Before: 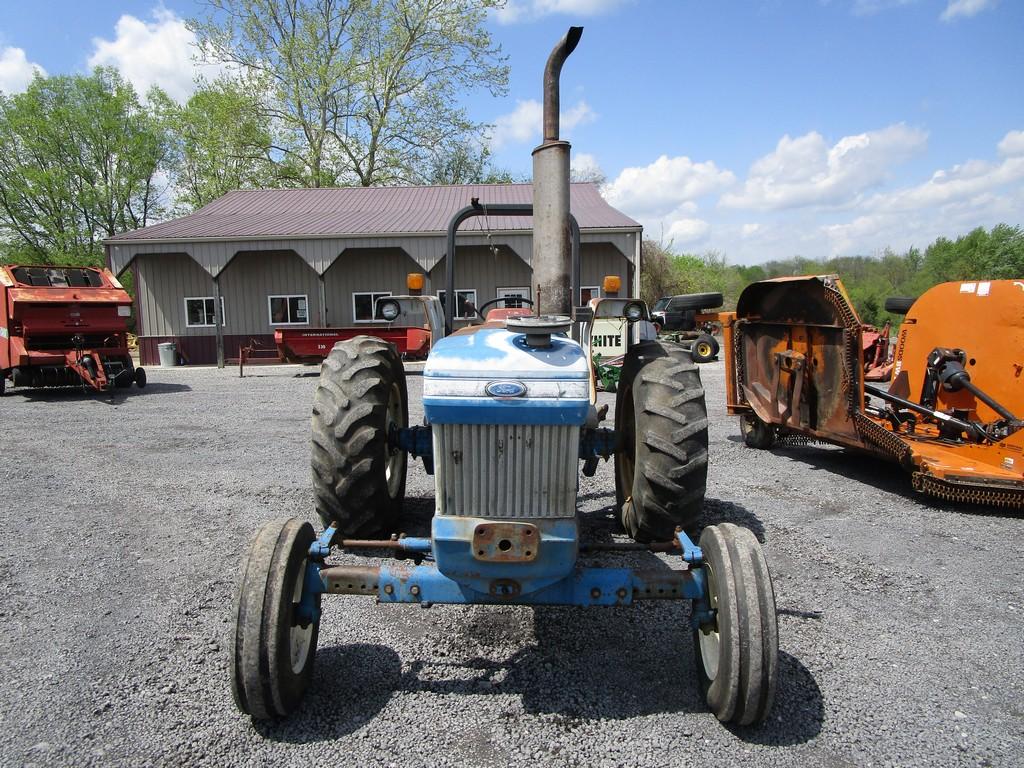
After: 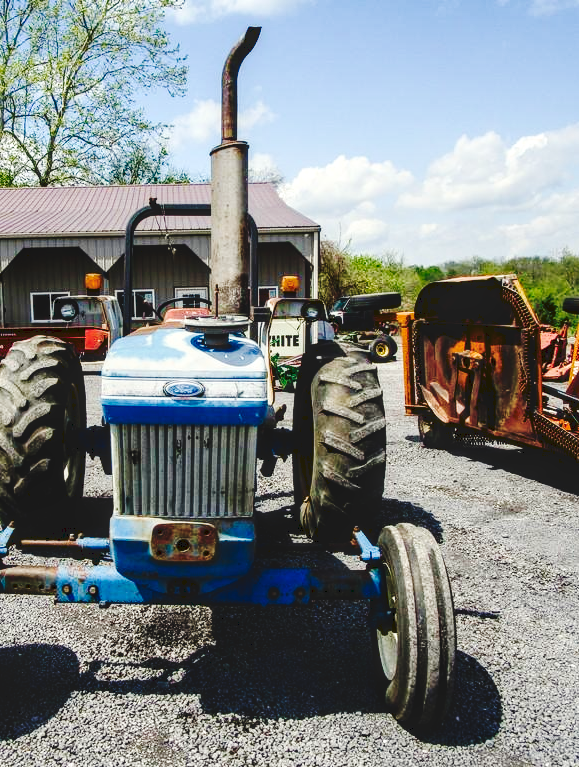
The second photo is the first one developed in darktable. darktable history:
contrast brightness saturation: contrast 0.15, brightness -0.012, saturation 0.096
velvia: on, module defaults
crop: left 31.51%, top 0.025%, right 11.914%
local contrast: detail 130%
color correction: highlights b* -0.053, saturation 0.797
color balance rgb: highlights gain › luminance 5.792%, highlights gain › chroma 2.546%, highlights gain › hue 92.59°, linear chroma grading › global chroma 15.136%, perceptual saturation grading › global saturation 20%, perceptual saturation grading › highlights -49.77%, perceptual saturation grading › shadows 24.333%, global vibrance 20%
tone curve: curves: ch0 [(0, 0) (0.003, 0.084) (0.011, 0.084) (0.025, 0.084) (0.044, 0.084) (0.069, 0.085) (0.1, 0.09) (0.136, 0.1) (0.177, 0.119) (0.224, 0.144) (0.277, 0.205) (0.335, 0.298) (0.399, 0.417) (0.468, 0.525) (0.543, 0.631) (0.623, 0.72) (0.709, 0.8) (0.801, 0.867) (0.898, 0.934) (1, 1)], preserve colors none
